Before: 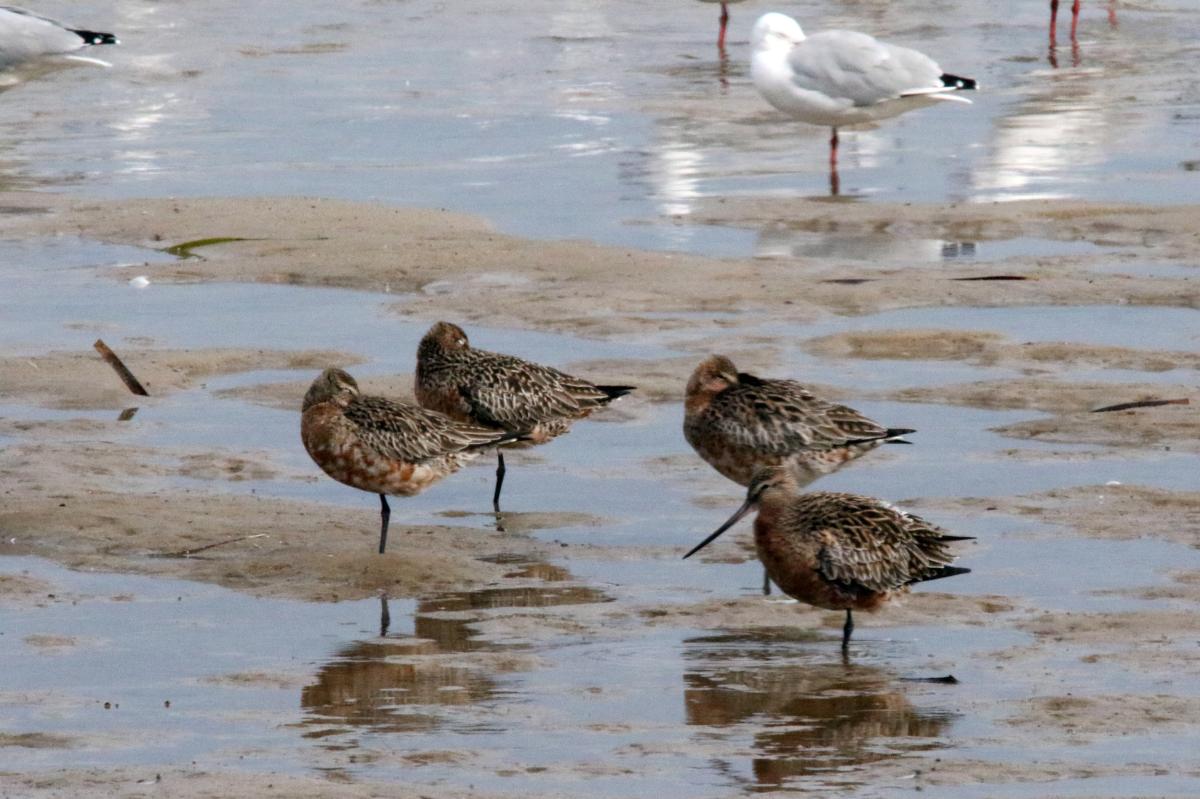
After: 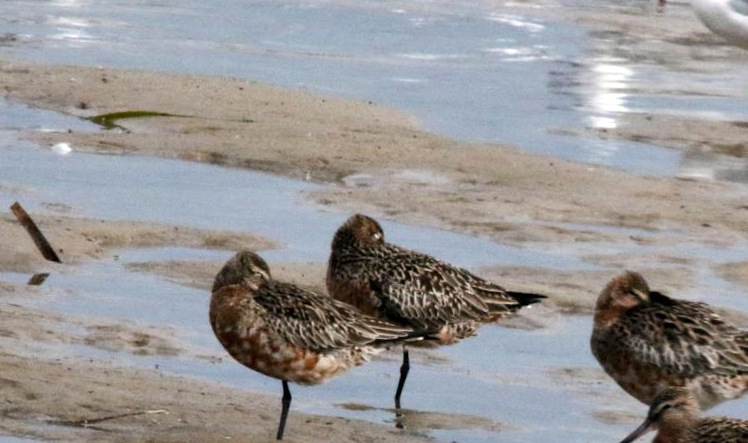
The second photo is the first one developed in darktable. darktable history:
shadows and highlights: shadows 25, highlights -48, soften with gaussian
crop and rotate: angle -4.99°, left 2.122%, top 6.945%, right 27.566%, bottom 30.519%
tone equalizer: -8 EV -0.417 EV, -7 EV -0.389 EV, -6 EV -0.333 EV, -5 EV -0.222 EV, -3 EV 0.222 EV, -2 EV 0.333 EV, -1 EV 0.389 EV, +0 EV 0.417 EV, edges refinement/feathering 500, mask exposure compensation -1.57 EV, preserve details no
exposure: exposure -0.048 EV, compensate highlight preservation false
